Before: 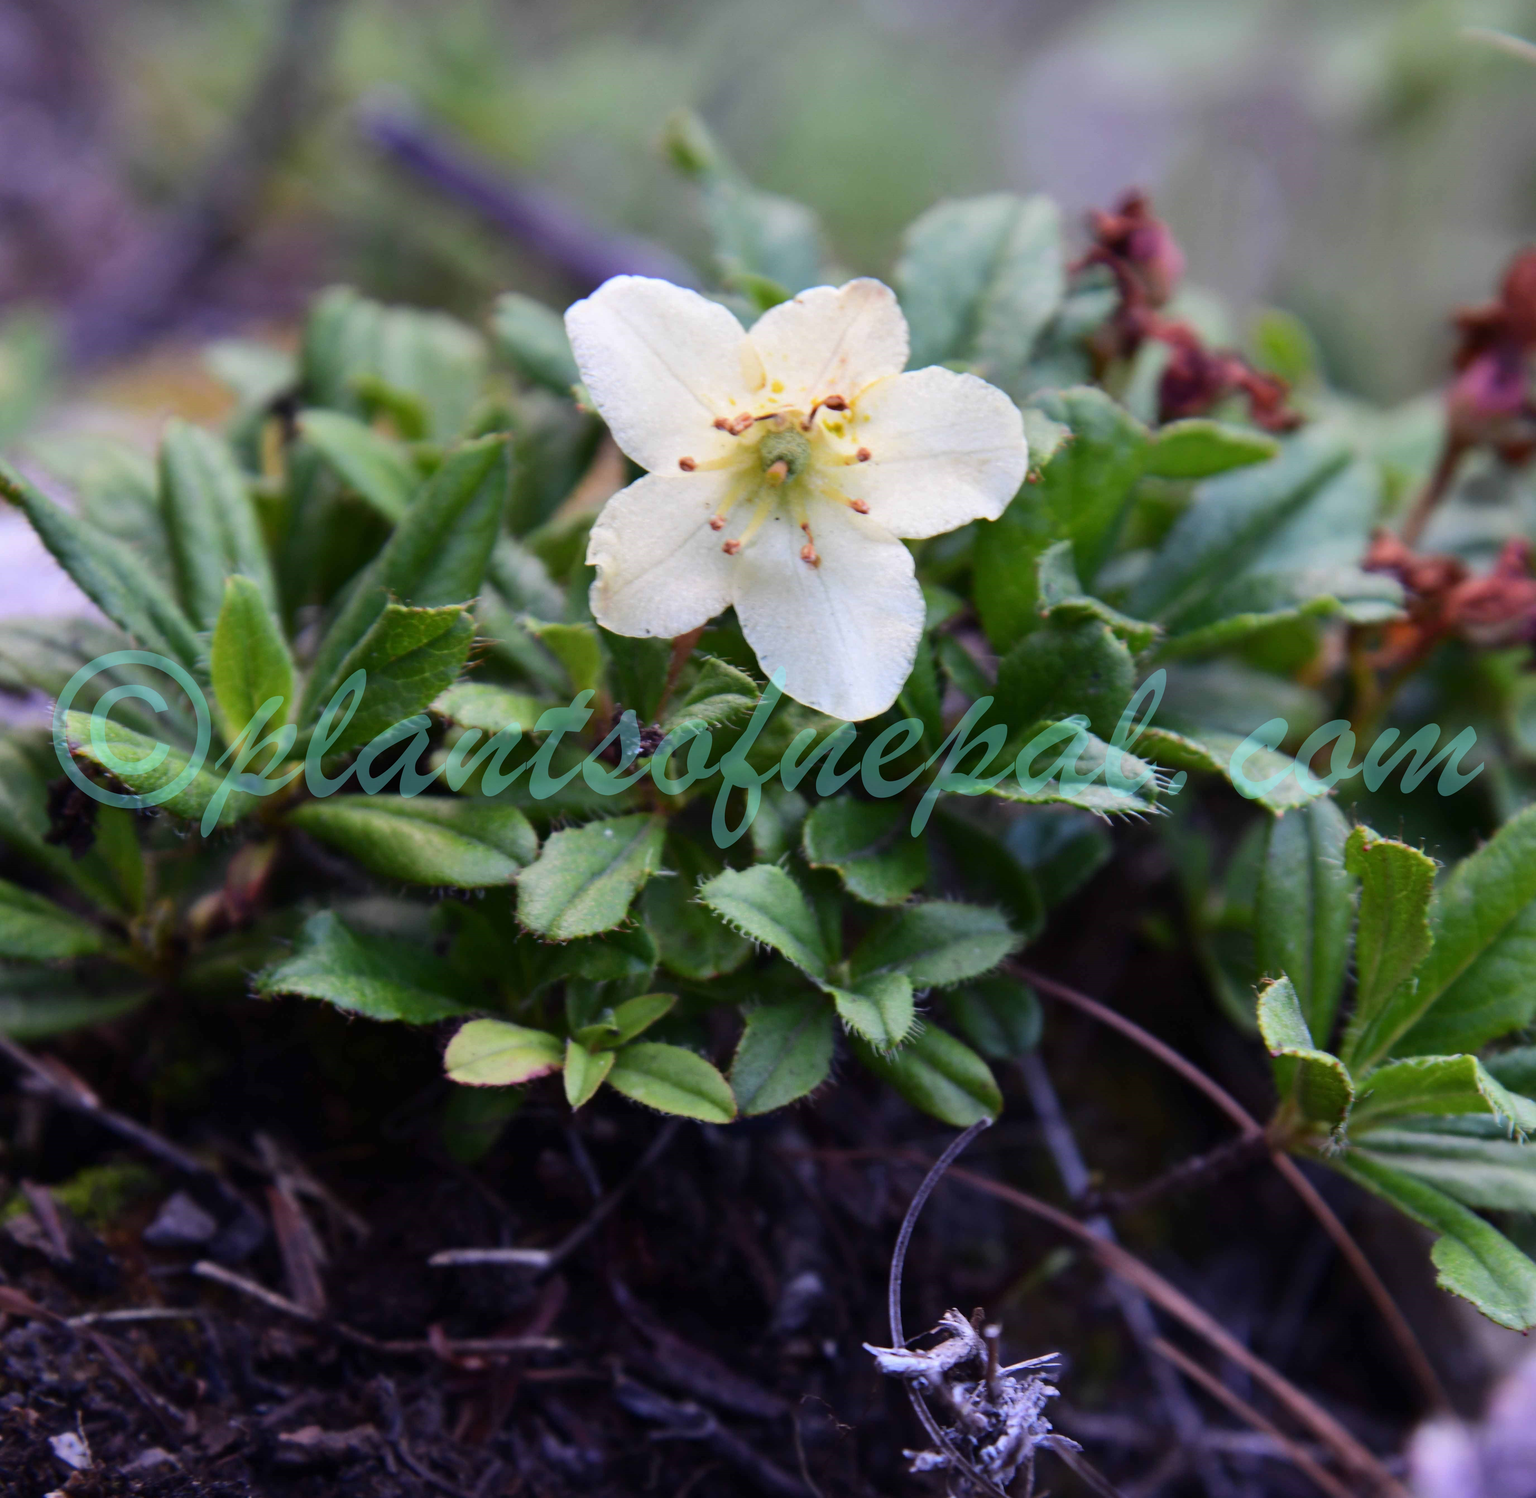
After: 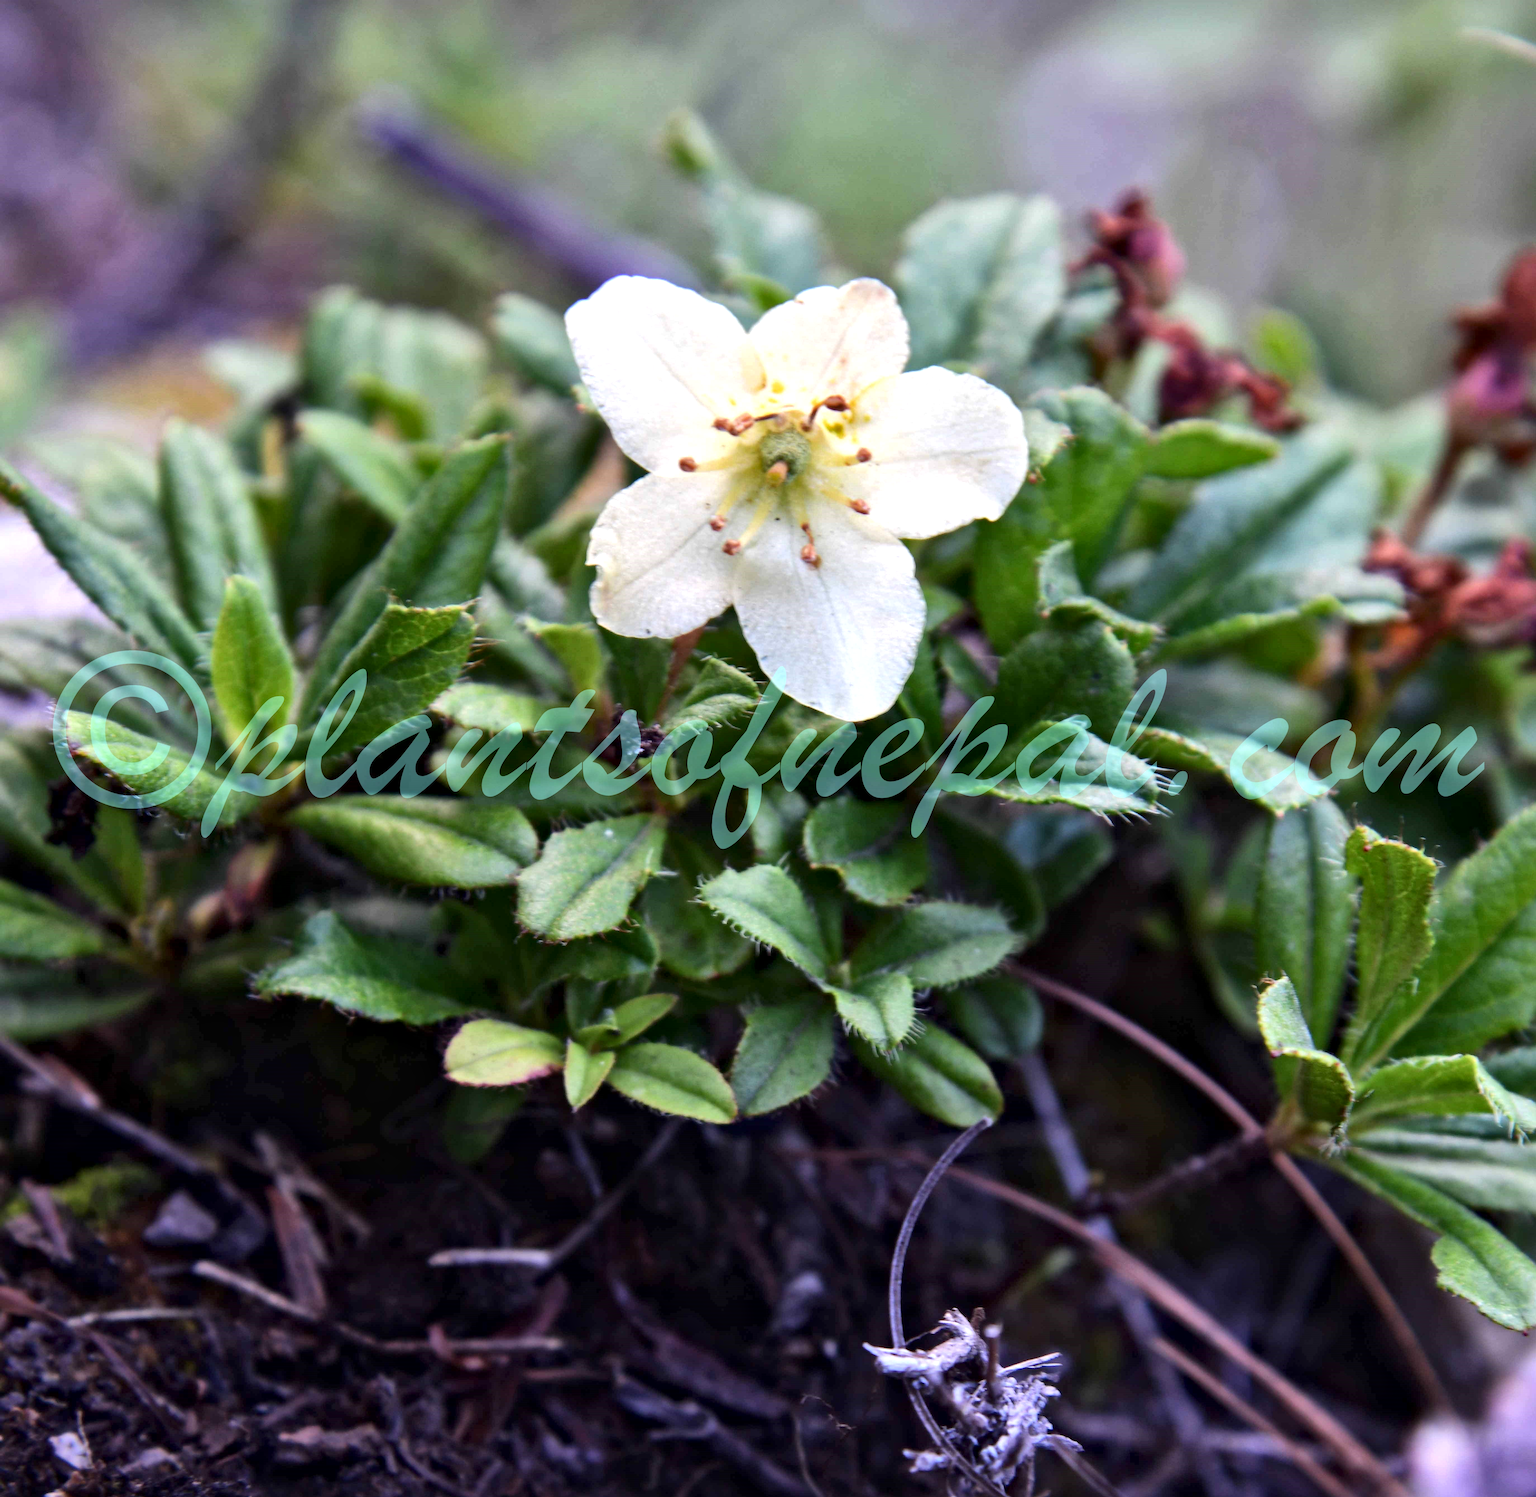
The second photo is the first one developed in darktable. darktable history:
exposure: black level correction 0, exposure 0.4 EV, compensate exposure bias true, compensate highlight preservation false
local contrast: mode bilateral grid, contrast 25, coarseness 60, detail 151%, midtone range 0.2
